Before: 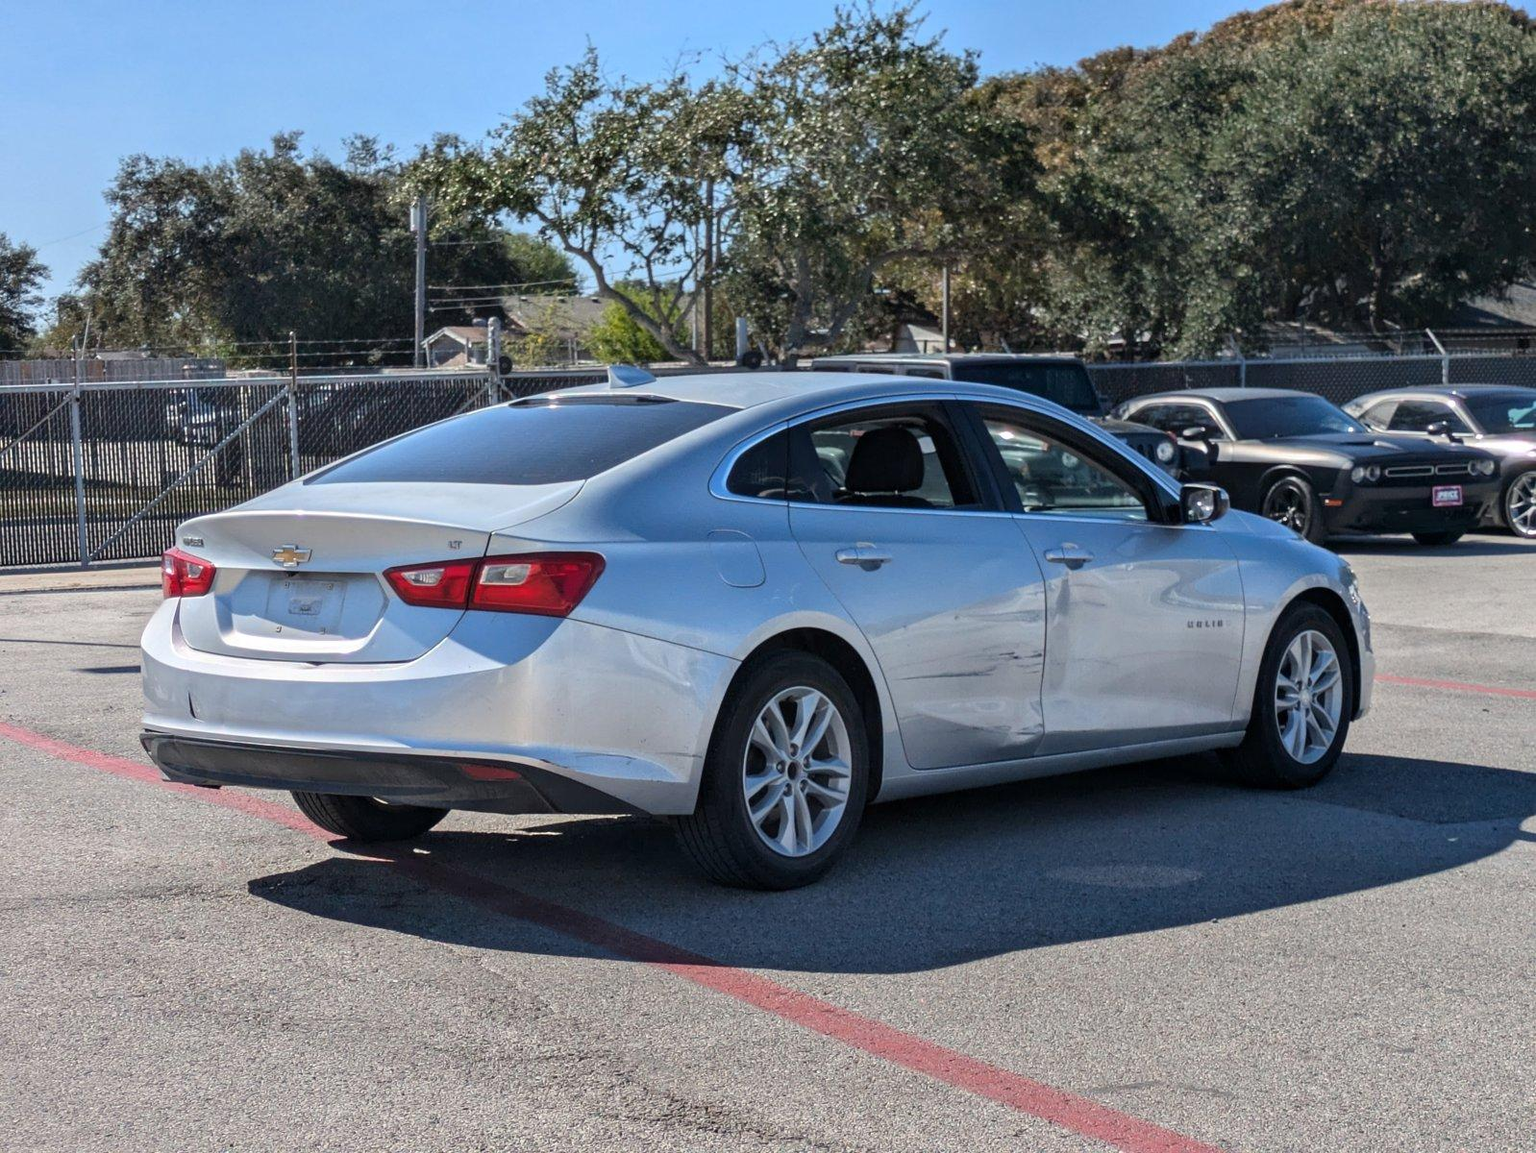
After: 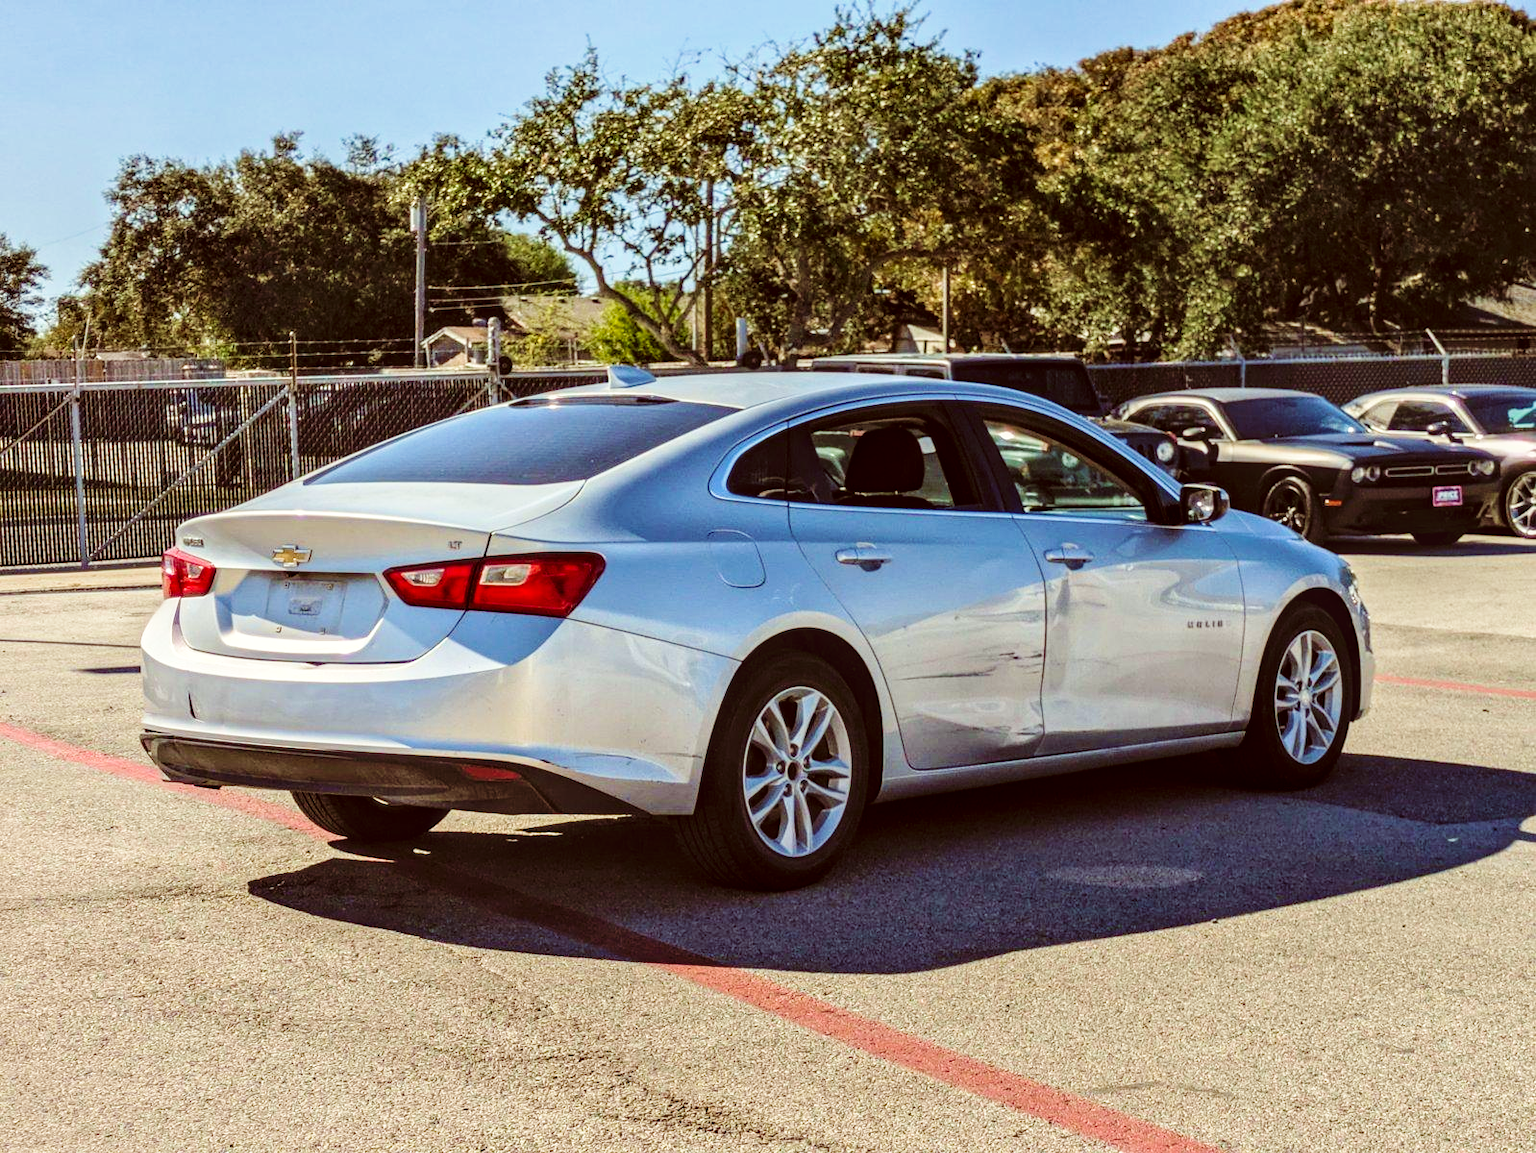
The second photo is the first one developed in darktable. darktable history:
velvia: strength 45%
color balance: lift [1.001, 1.007, 1, 0.993], gamma [1.023, 1.026, 1.01, 0.974], gain [0.964, 1.059, 1.073, 0.927]
base curve: curves: ch0 [(0, 0) (0.036, 0.025) (0.121, 0.166) (0.206, 0.329) (0.605, 0.79) (1, 1)], preserve colors none
local contrast: detail 130%
